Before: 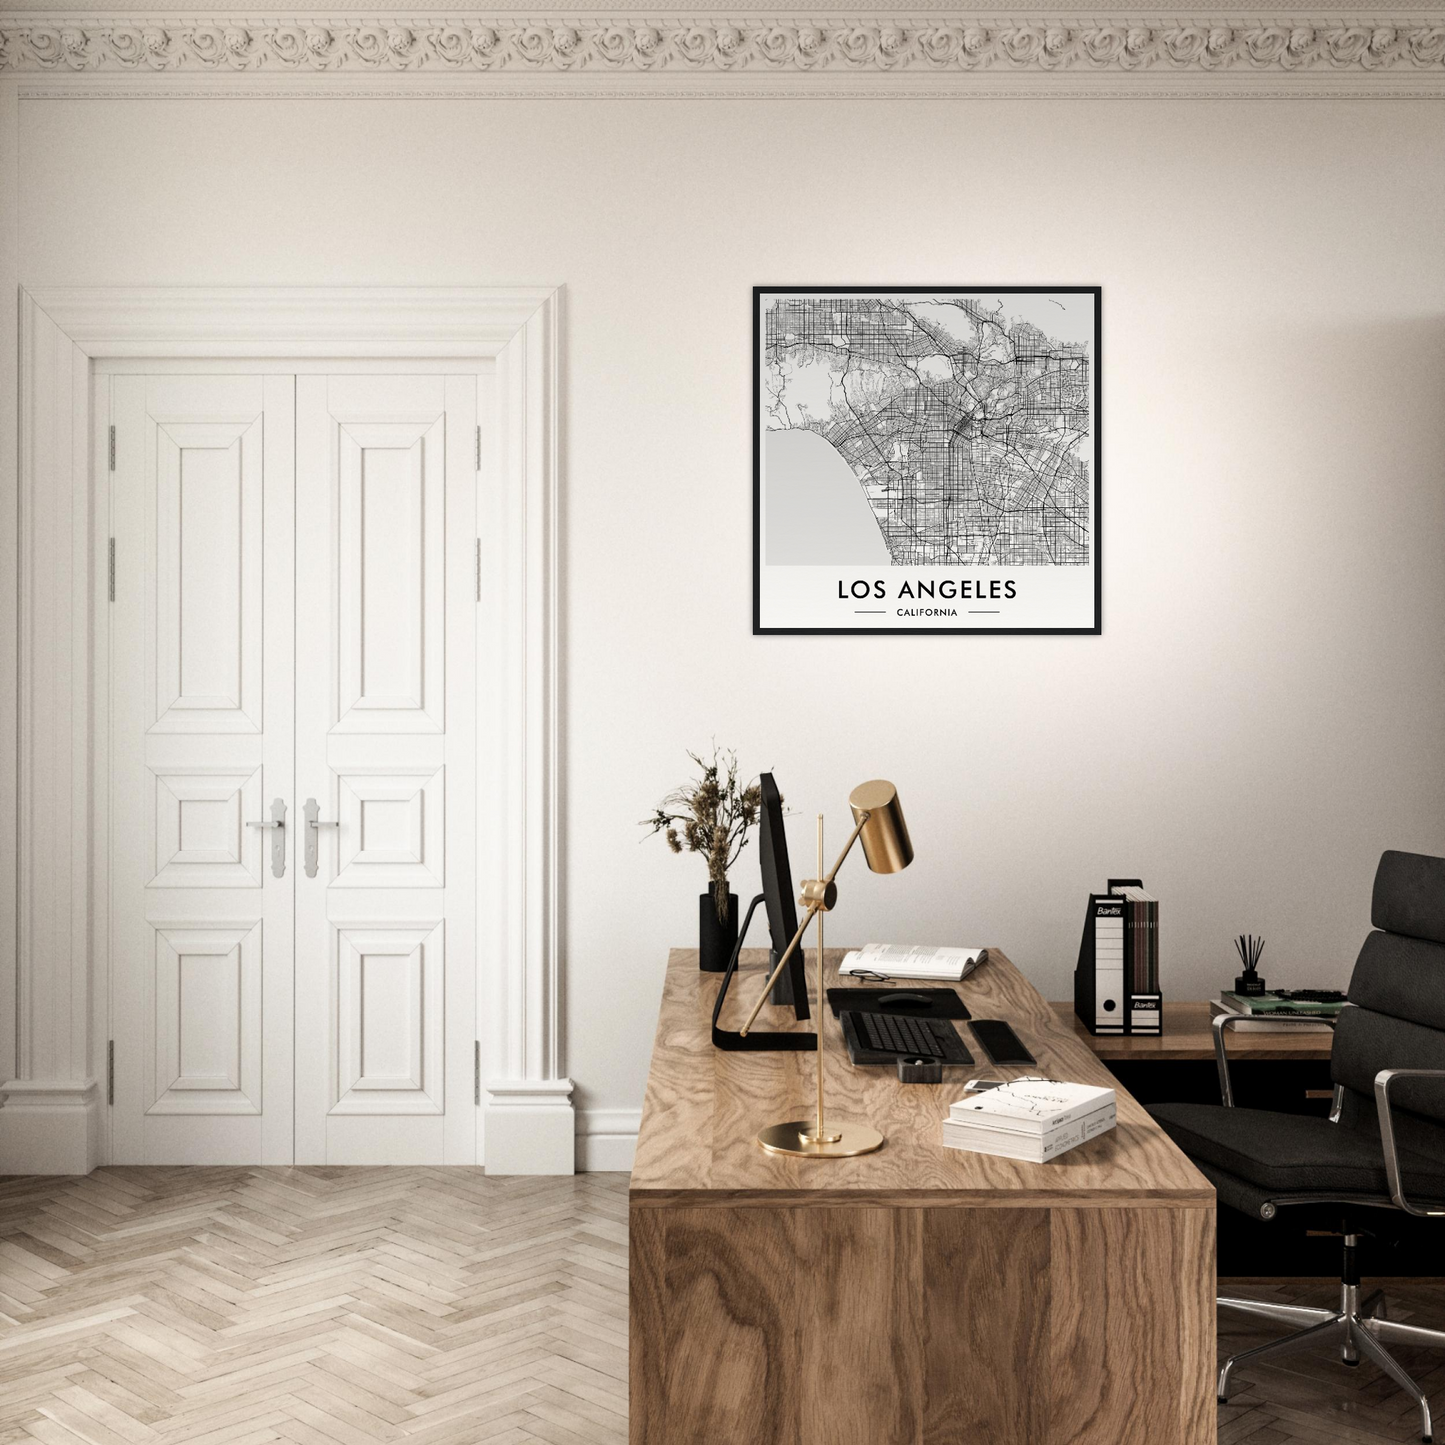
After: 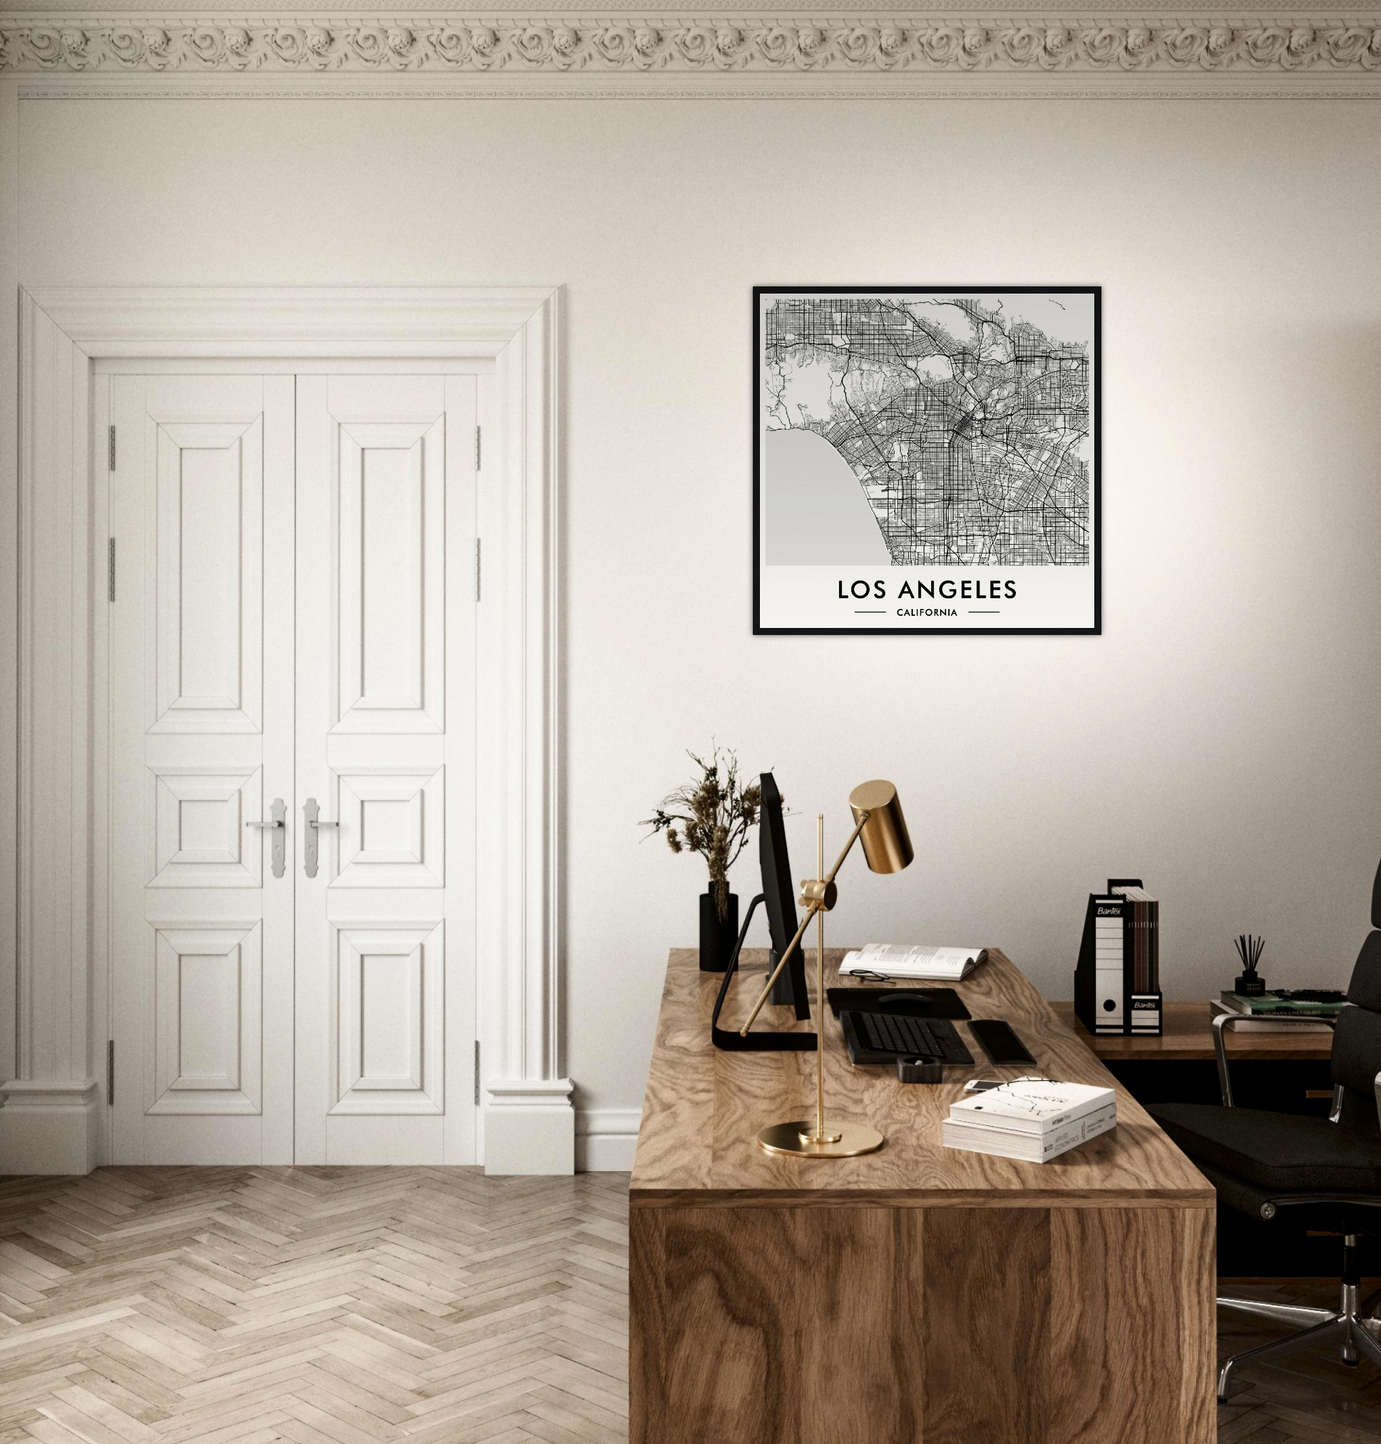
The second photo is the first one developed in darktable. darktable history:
contrast brightness saturation: contrast 0.067, brightness -0.134, saturation 0.056
crop: right 4.418%, bottom 0.02%
